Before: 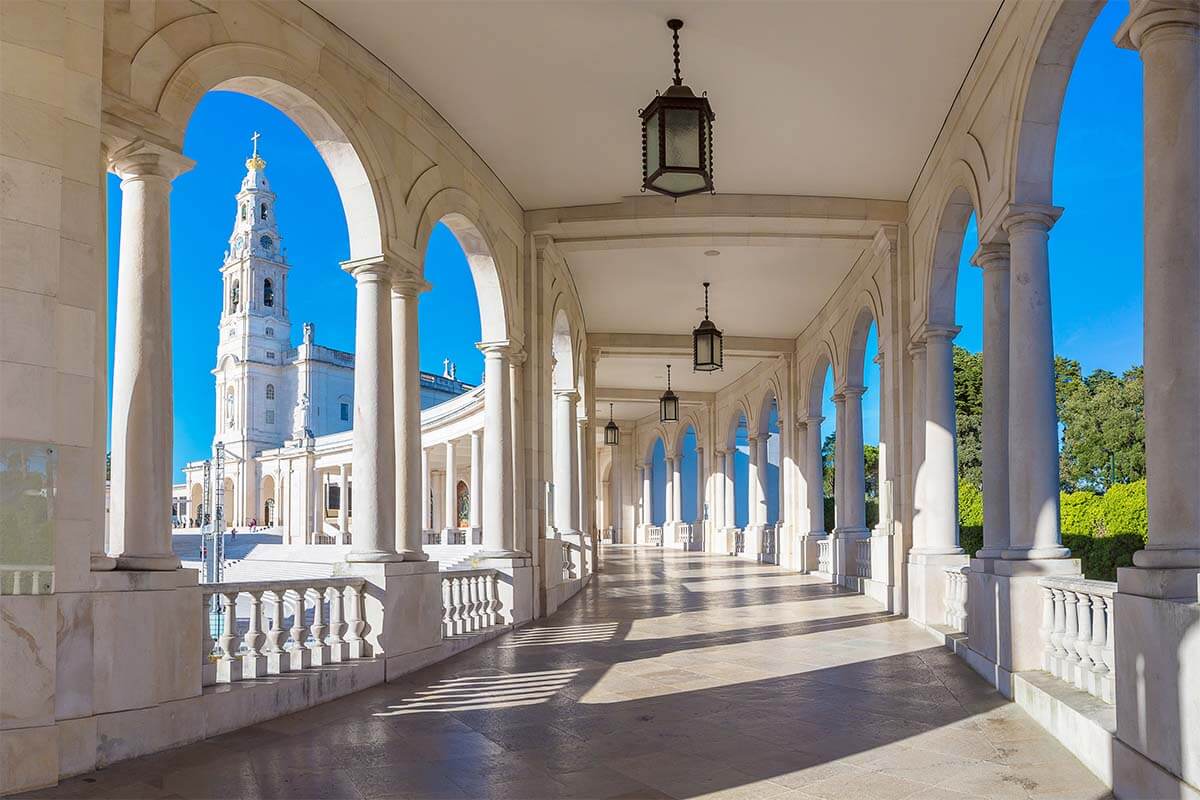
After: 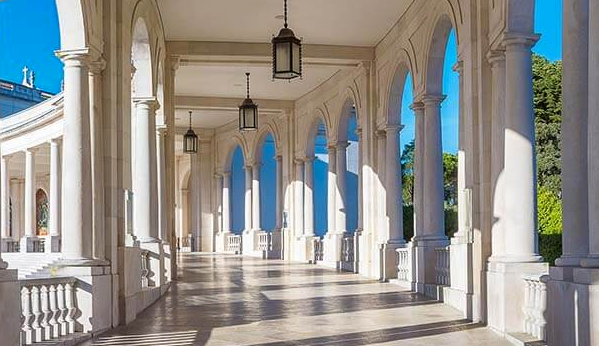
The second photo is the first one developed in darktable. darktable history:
crop: left 35.155%, top 36.597%, right 14.882%, bottom 20.113%
shadows and highlights: soften with gaussian
